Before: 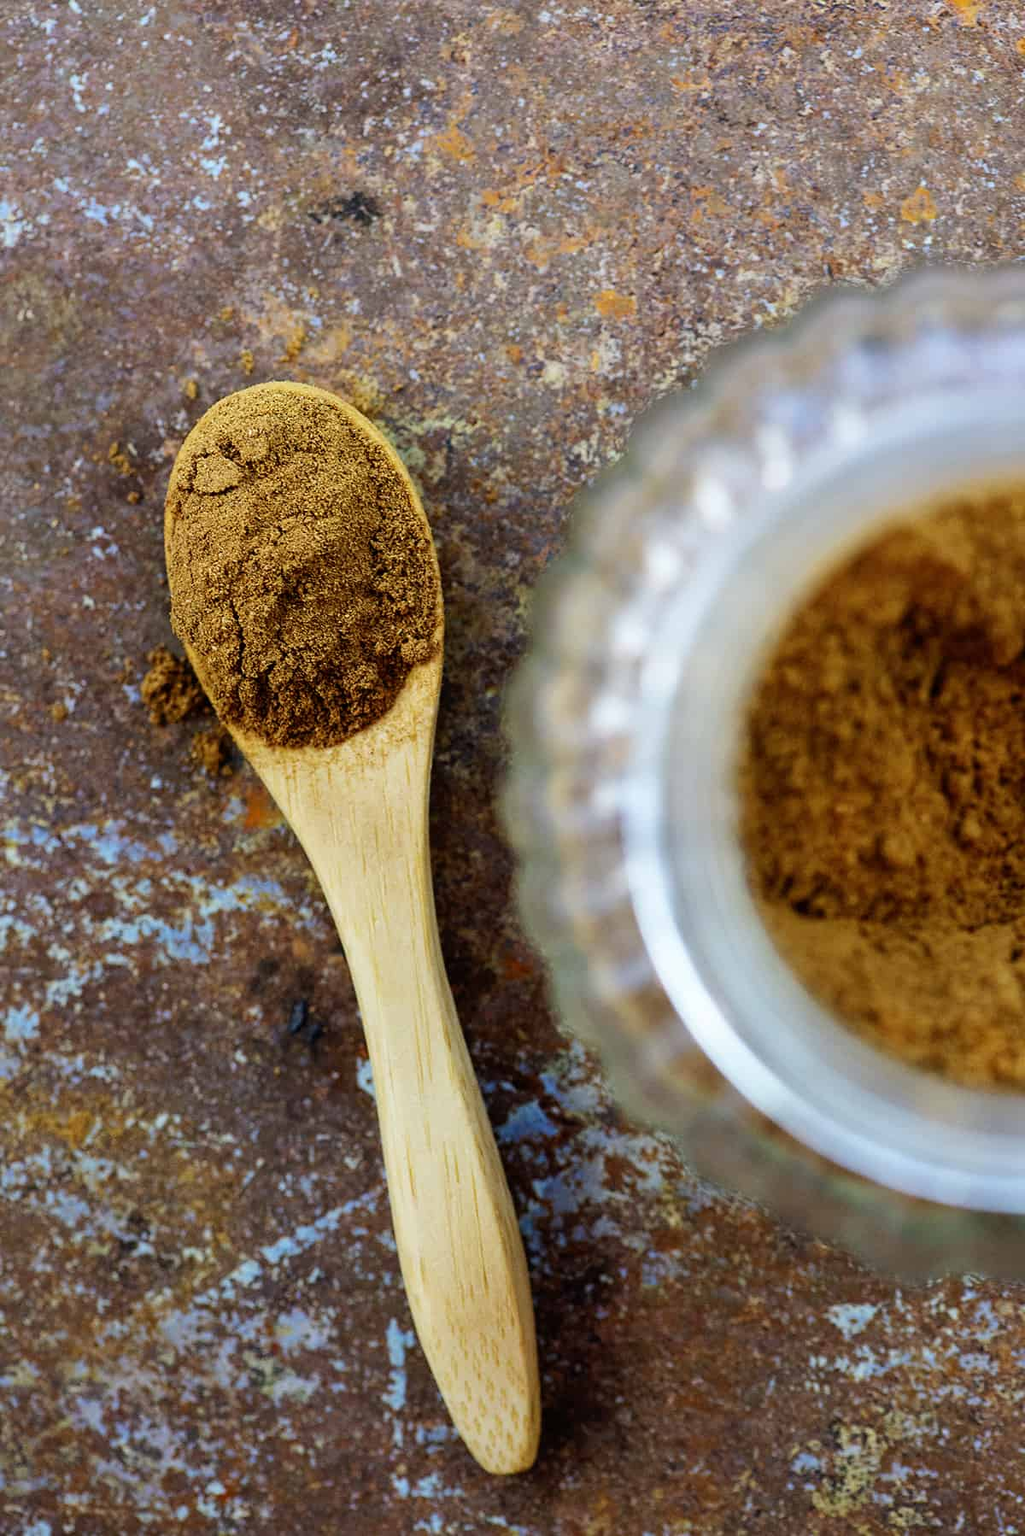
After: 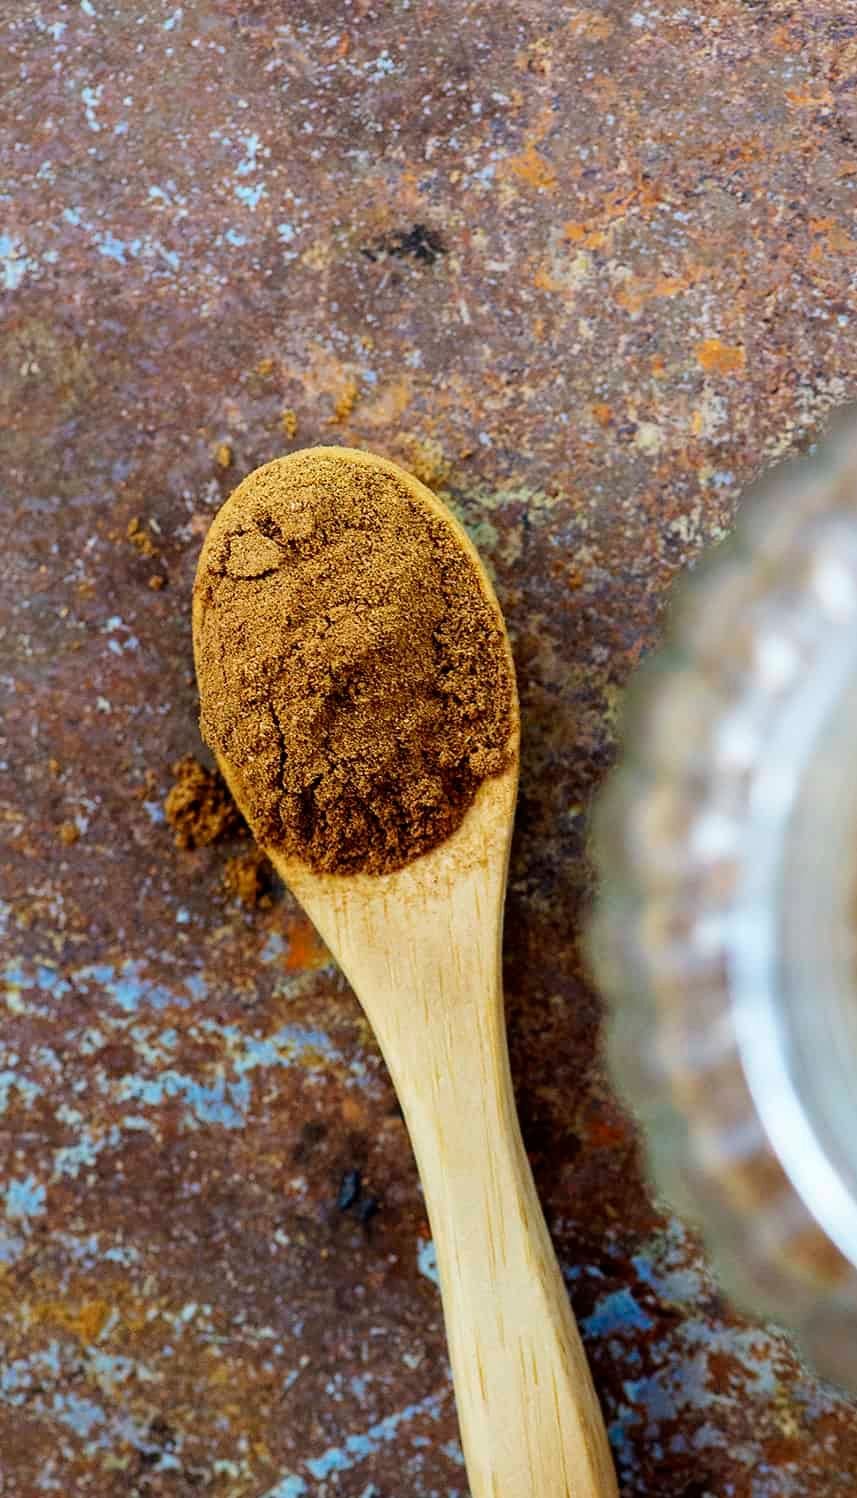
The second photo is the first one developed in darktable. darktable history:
tone equalizer: on, module defaults
crop: right 28.514%, bottom 16.632%
